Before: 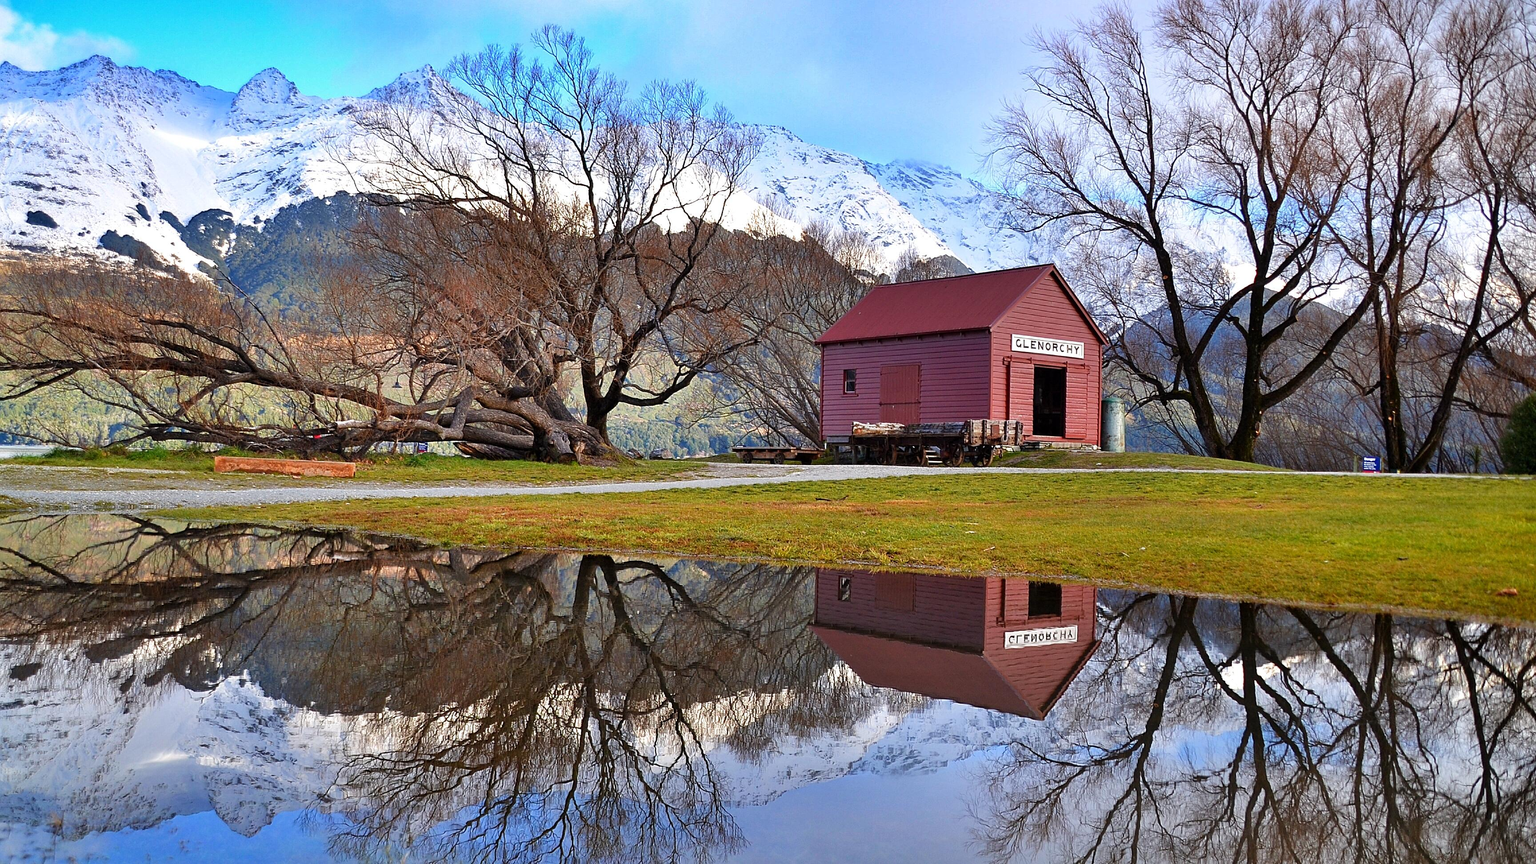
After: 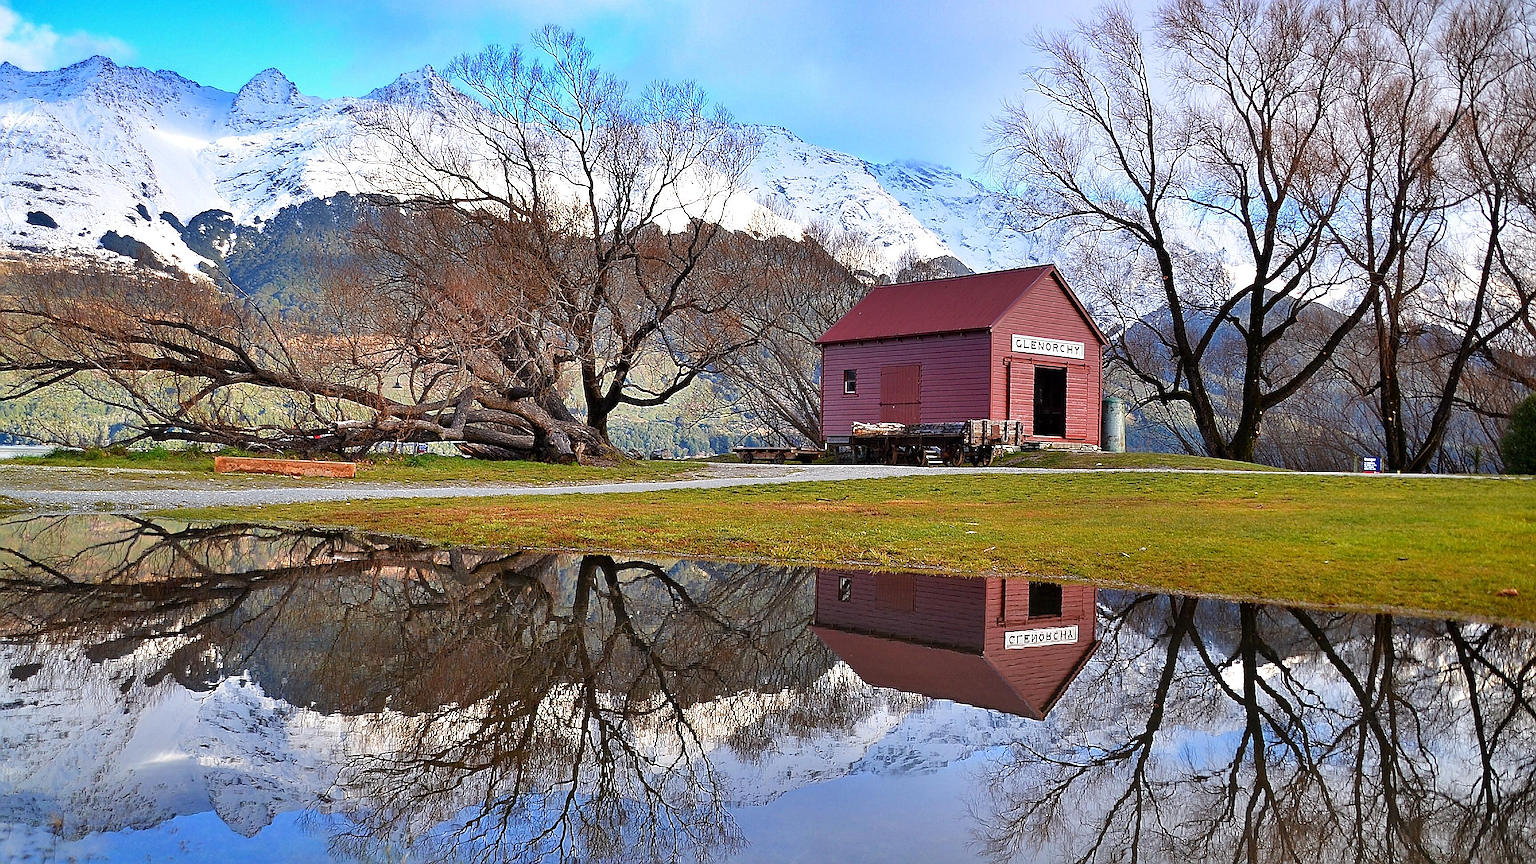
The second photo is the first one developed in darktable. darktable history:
sharpen: radius 1.376, amount 1.265, threshold 0.696
